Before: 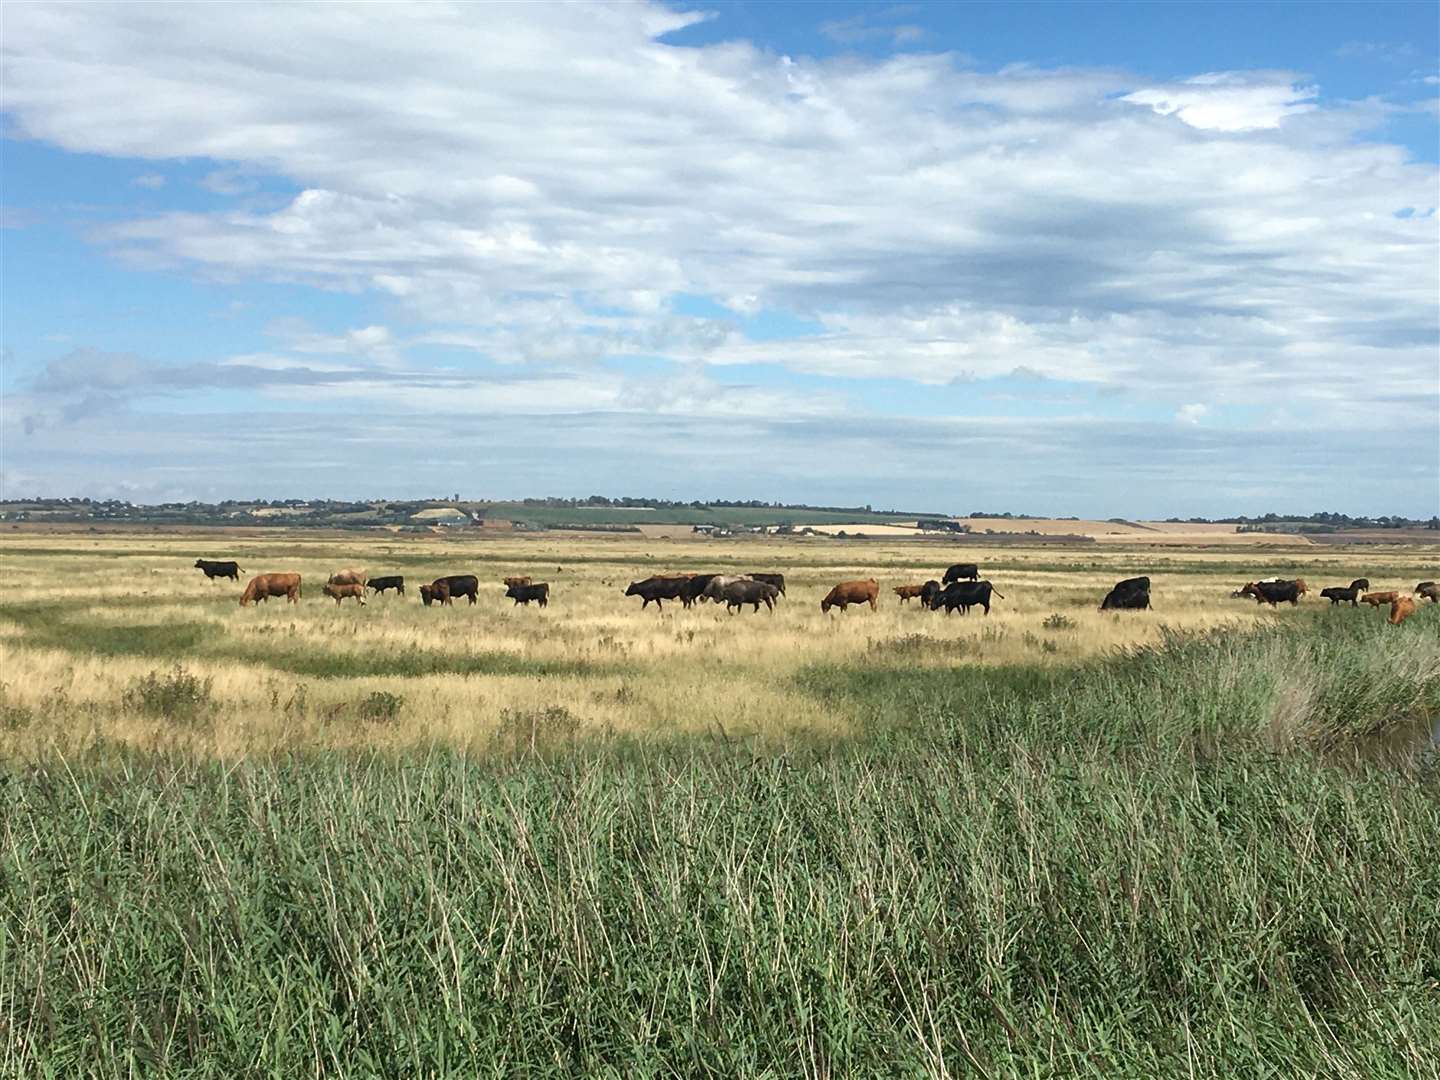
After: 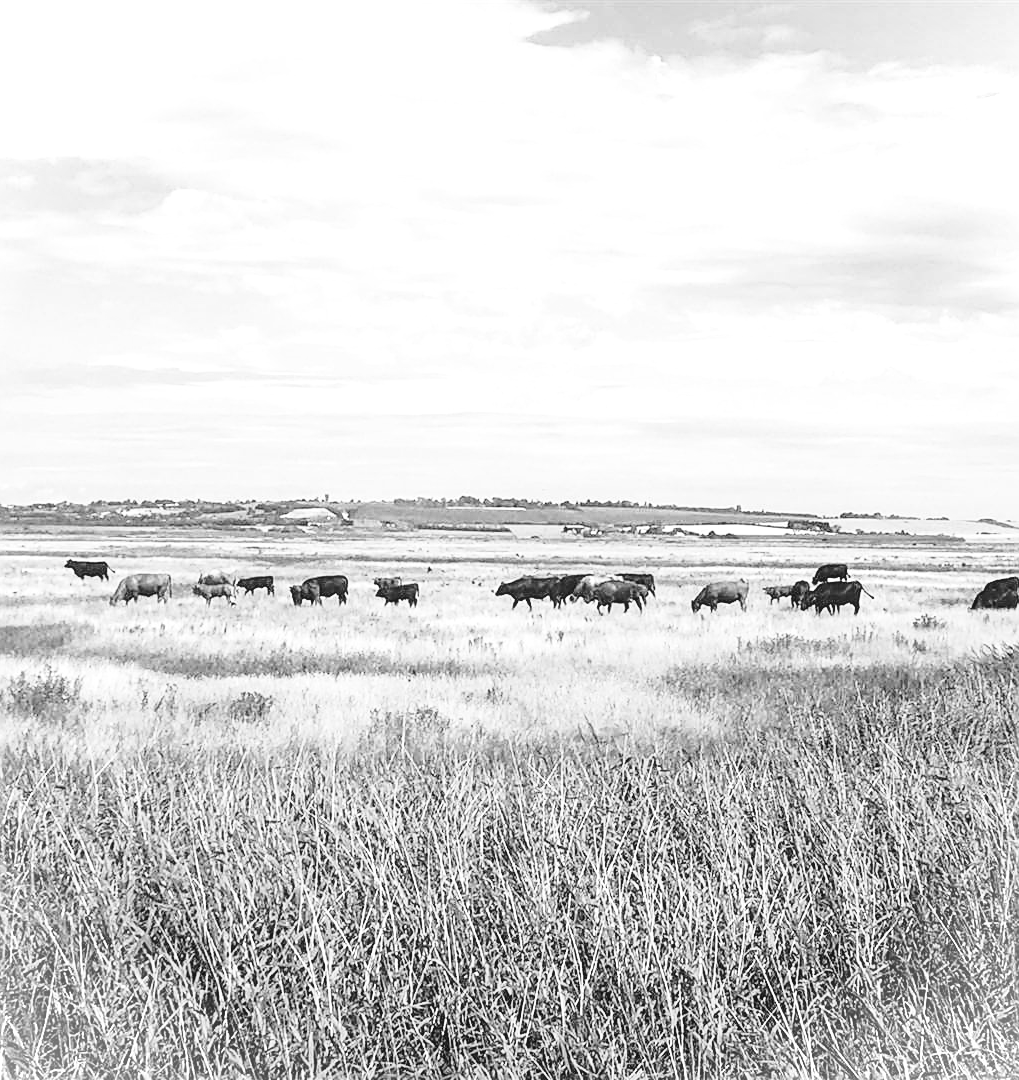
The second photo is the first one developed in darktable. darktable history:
base curve: curves: ch0 [(0, 0) (0.028, 0.03) (0.121, 0.232) (0.46, 0.748) (0.859, 0.968) (1, 1)], preserve colors none
color correction: highlights a* 21.16, highlights b* 19.61
crop and rotate: left 9.061%, right 20.142%
monochrome: a 2.21, b -1.33, size 2.2
sharpen: on, module defaults
exposure: exposure 0.6 EV, compensate highlight preservation false
vignetting: fall-off start 100%, brightness 0.3, saturation 0
local contrast: detail 110%
